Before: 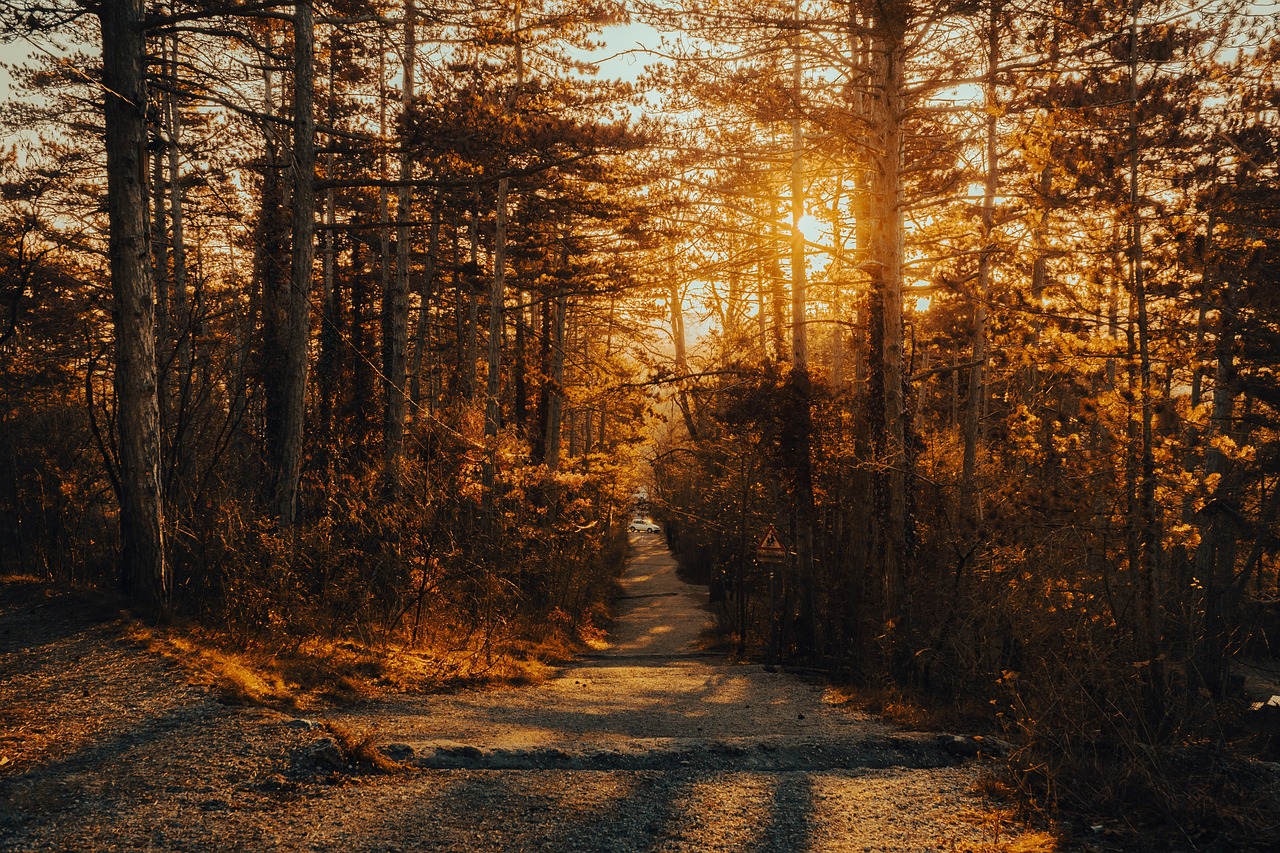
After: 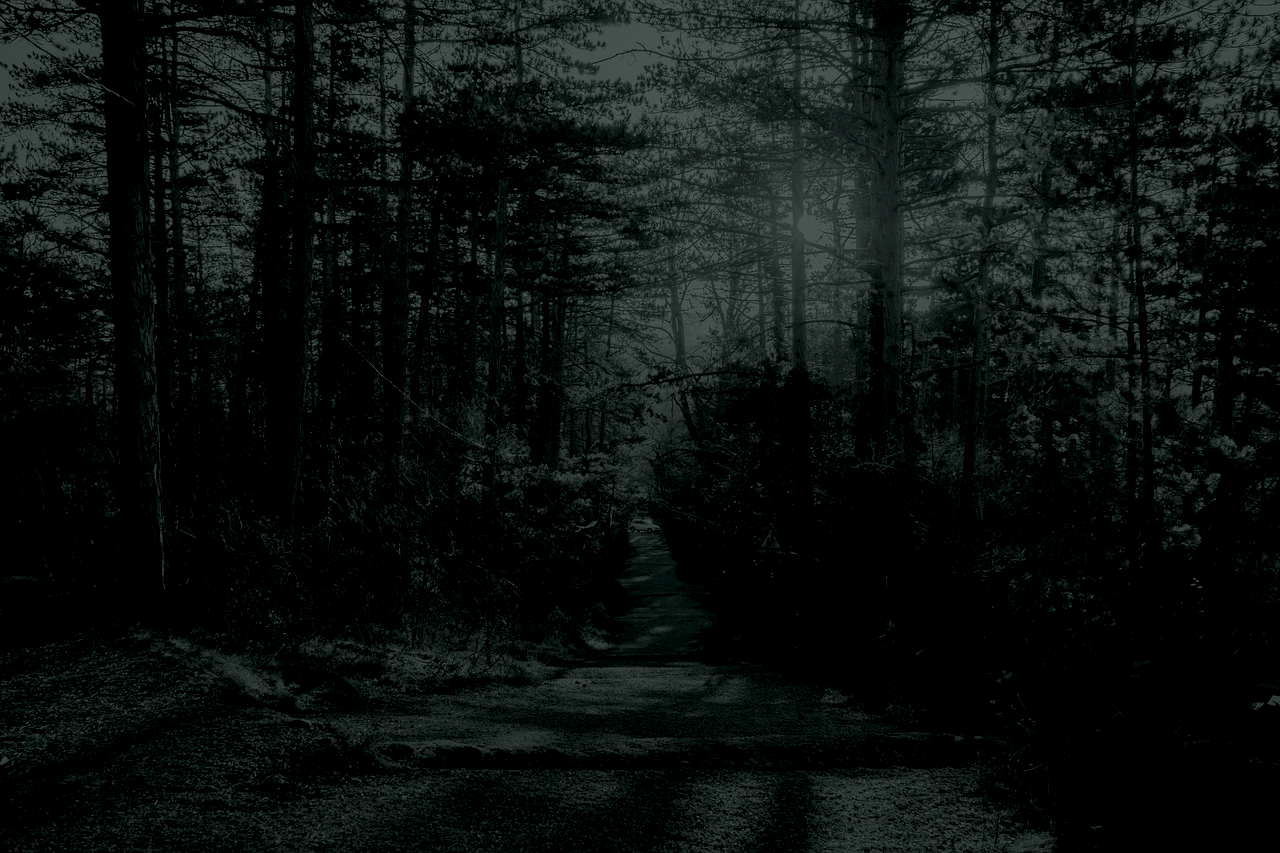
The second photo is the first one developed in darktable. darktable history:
colorize #4: hue 14.4°, saturation 36%, lightness 8.76%, version 1 | blend: blend mode color, opacity 100%; mask: uniform (no mask)
channel mixer #4: red [0, 0, 0, 0.964, 0, 0, 0], green [0 ×4, 1.072, 0, 0], blue [0 ×5, 1.12, 0]
colorize #3: hue 43.2°, saturation 12%, lightness 8.37%, version 1 | blend: blend mode color, opacity 100%; mask: uniform (no mask)
colorize #2: hue 90°, saturation 26%, lightness 7.57%, version 1 | blend: blend mode color, opacity 100%; mask: uniform (no mask)
channel mixer #2: red [0, 0, 0, 1.235, 0, 0, 0], green [0 ×4, 1.072, 0, 0], blue [0 ×5, 1.012, 0]
colorize #1: hue 90°, saturation 19%, lightness 1.2%, version 1 | blend: blend mode color, opacity 100%; mask: uniform (no mask)
channel mixer #1: red [0, 0, 0, 1.155, 0, 0, 0], green [0 ×4, 1.072, 0, 0], blue [0 ×5, 1.008, 0]
colorize: hue 90°, saturation 19%, lightness 1.59%, version 1 | blend: blend mode color, opacity 100%; mask: uniform (no mask)
channel mixer: red [0, 0, 0, 1.127, 0, 0, 0], green [0 ×4, 1.072, 0, 0], blue [0 ×5, 1.008, 0]
